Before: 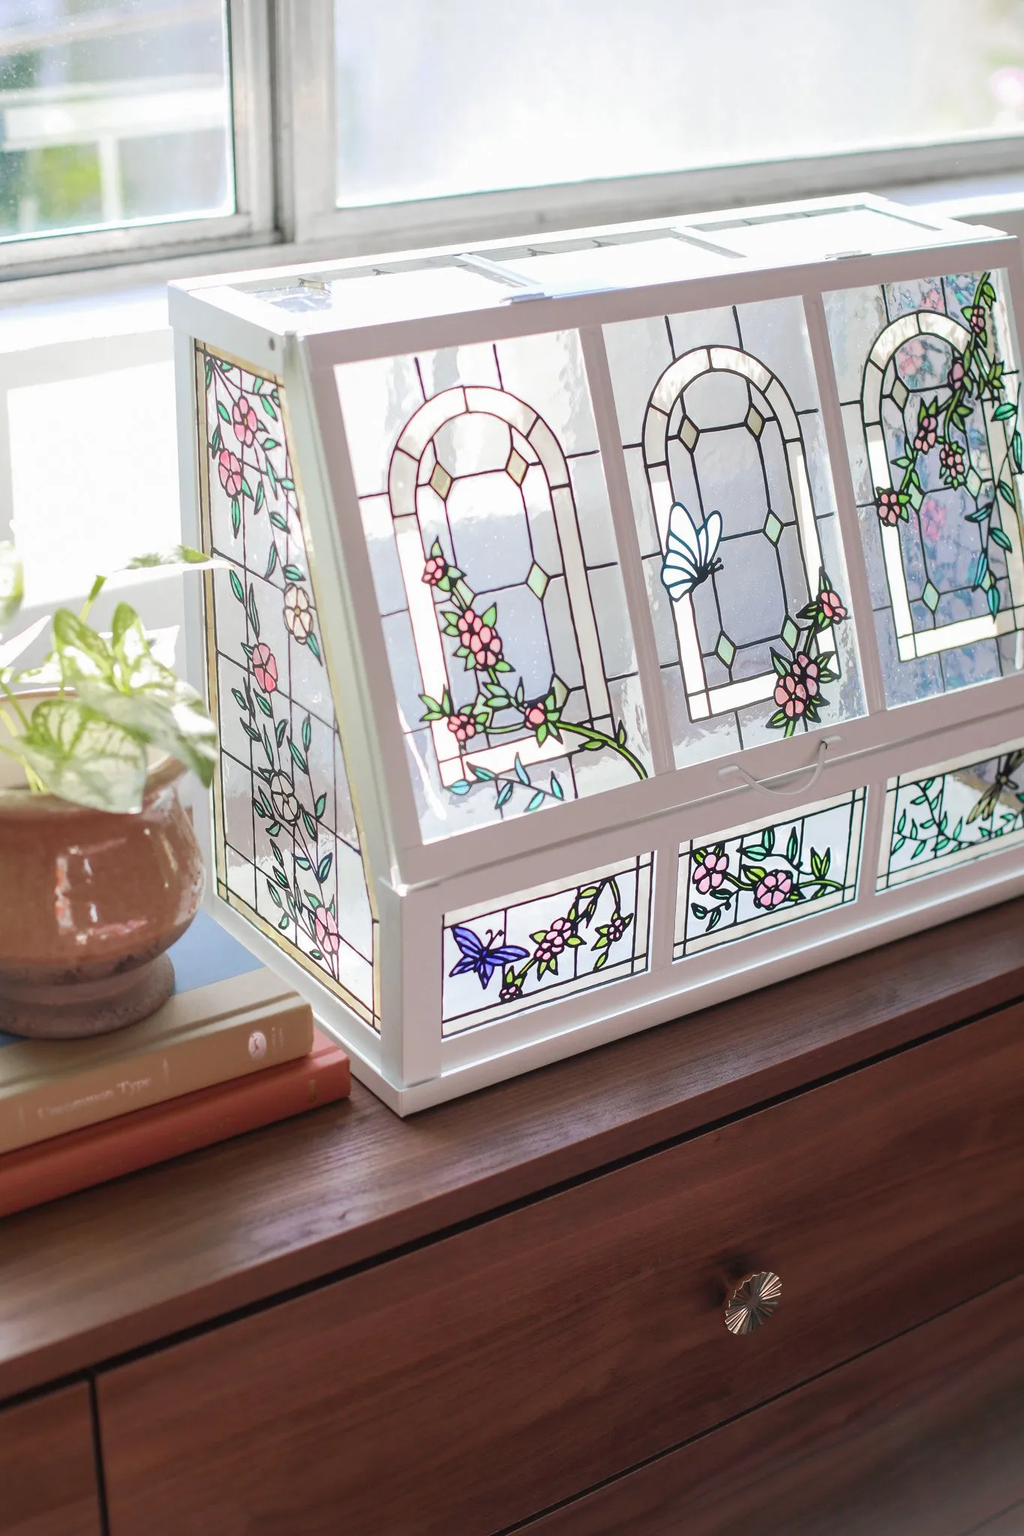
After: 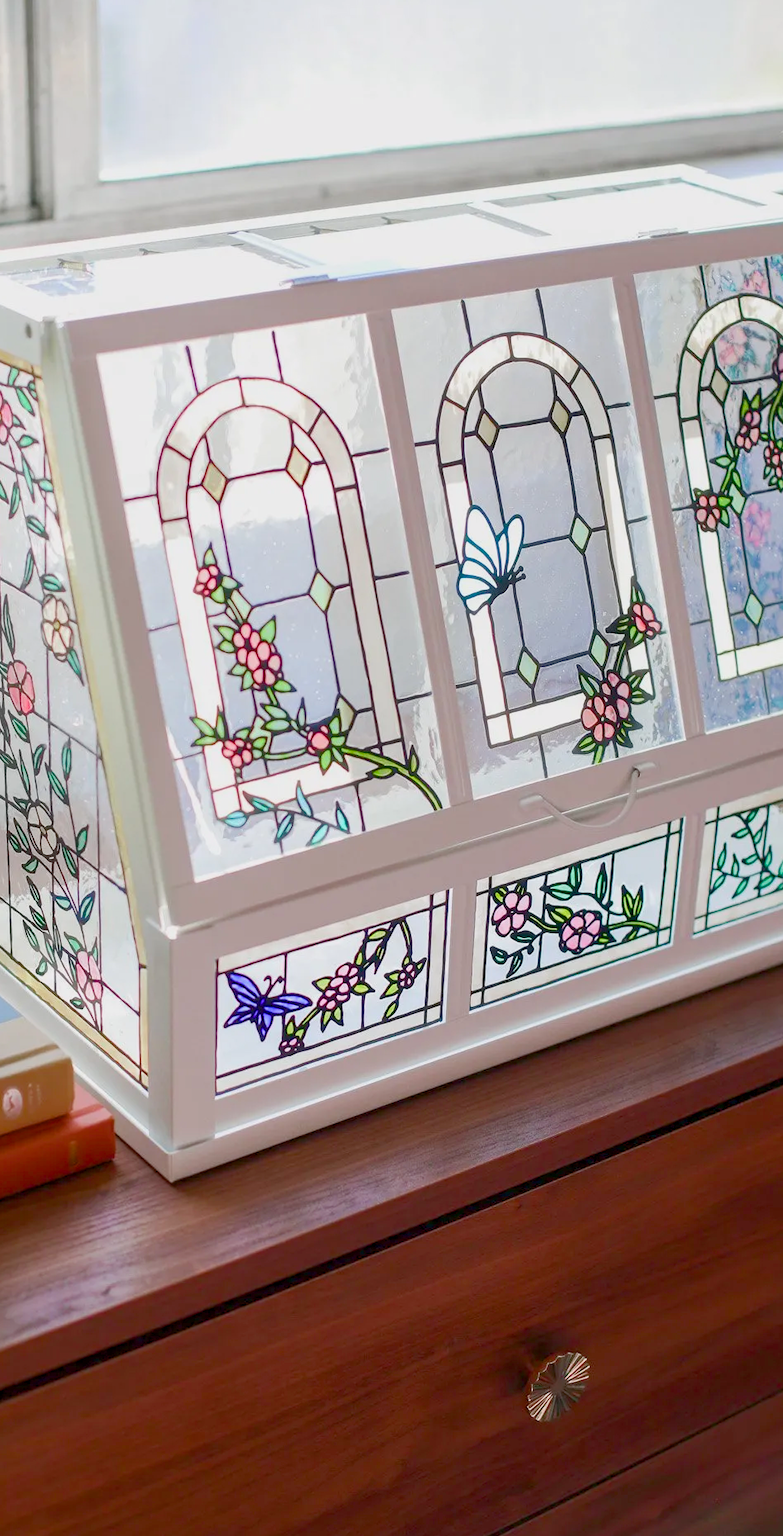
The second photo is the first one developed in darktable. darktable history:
white balance: emerald 1
crop and rotate: left 24.034%, top 2.838%, right 6.406%, bottom 6.299%
color balance rgb: global offset › luminance -0.5%, perceptual saturation grading › highlights -17.77%, perceptual saturation grading › mid-tones 33.1%, perceptual saturation grading › shadows 50.52%, perceptual brilliance grading › highlights 10.8%, perceptual brilliance grading › shadows -10.8%, global vibrance 24.22%, contrast -25%
